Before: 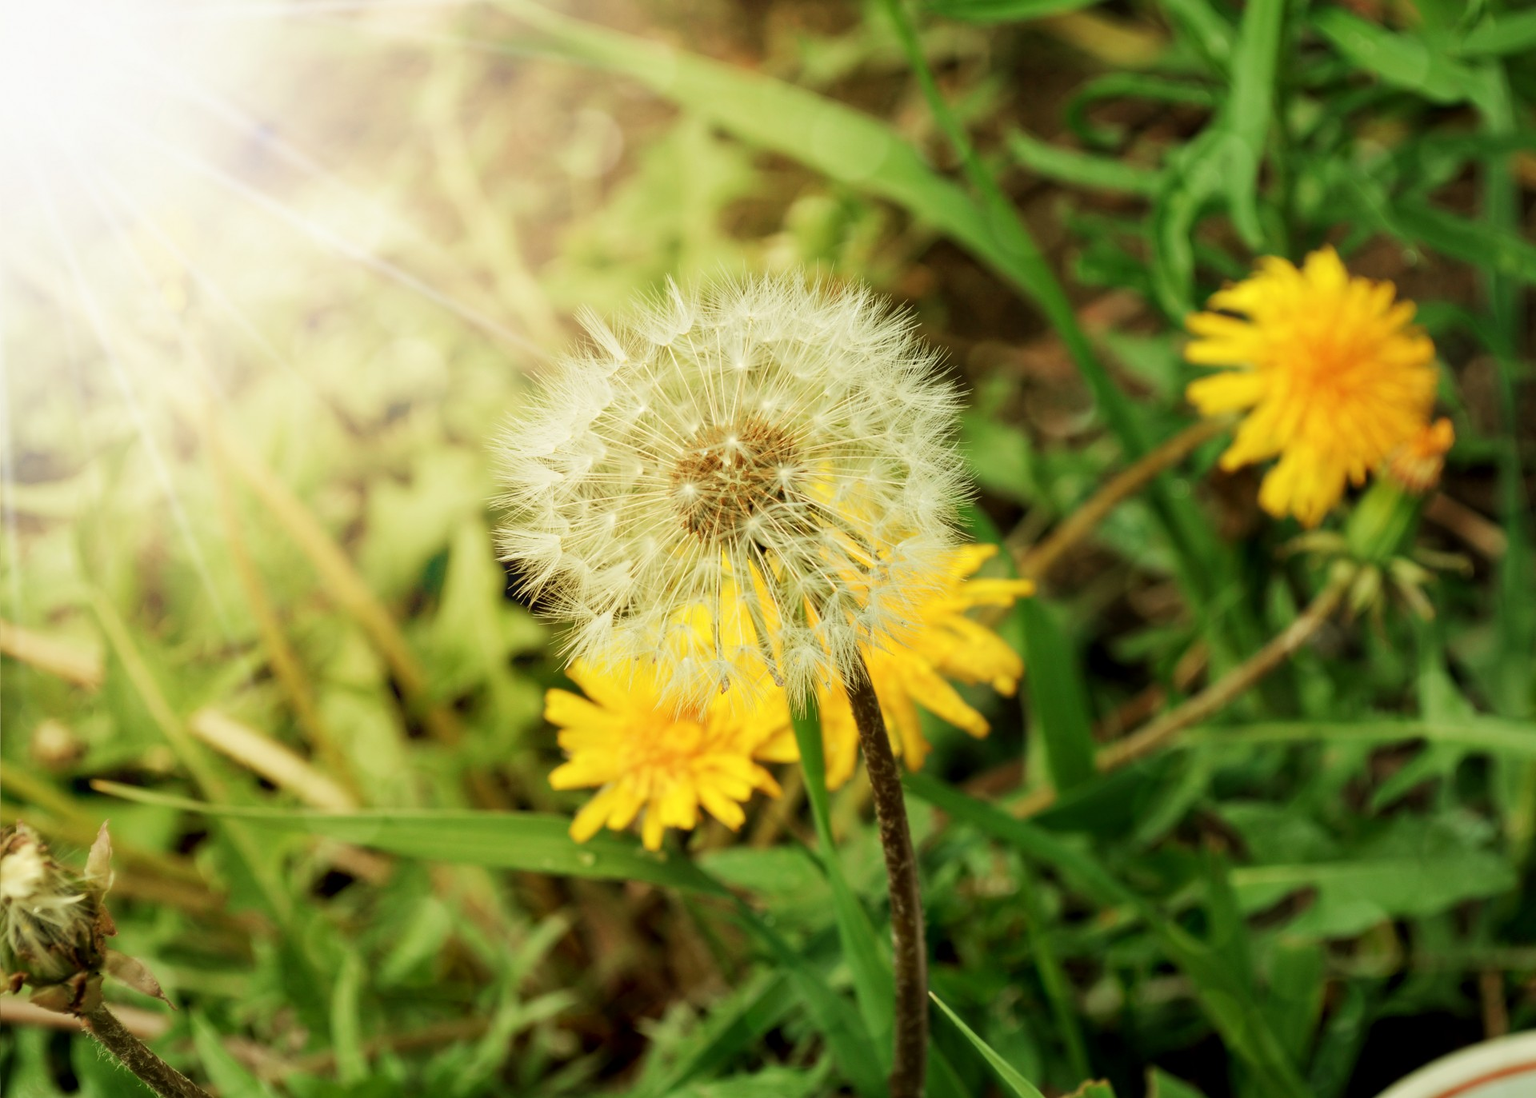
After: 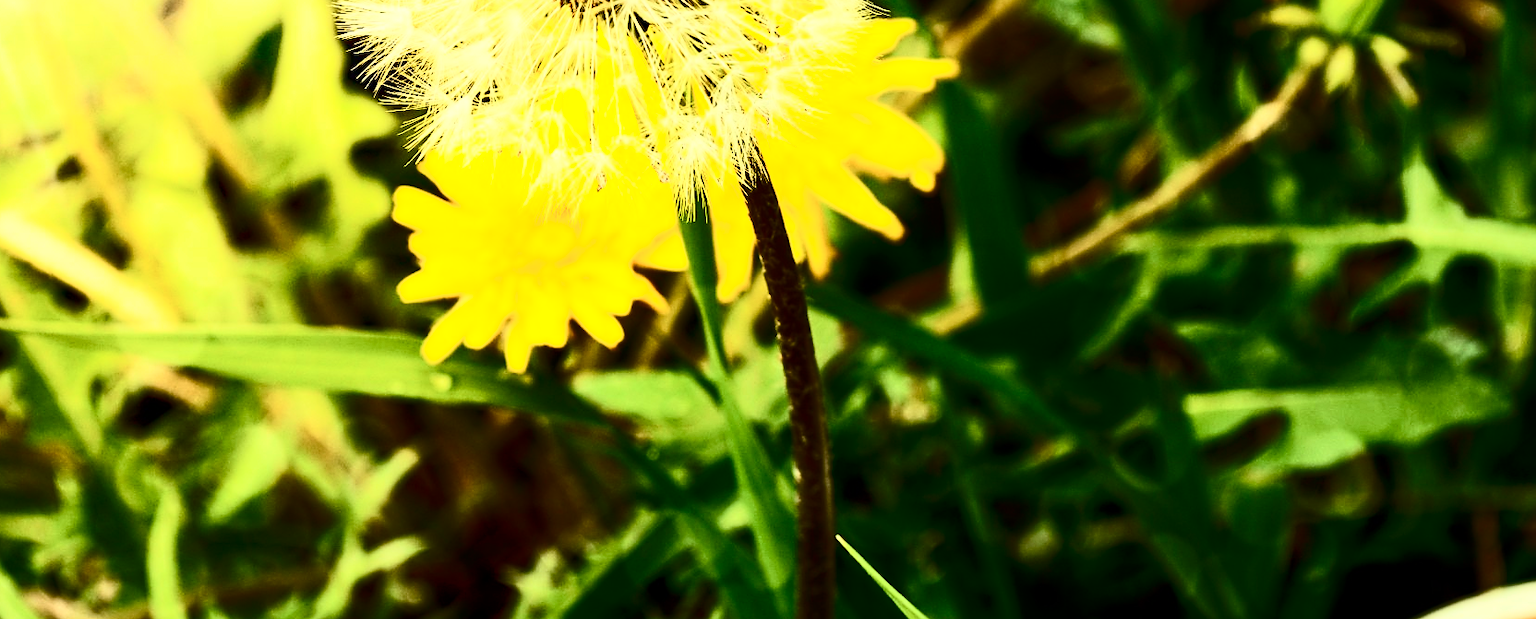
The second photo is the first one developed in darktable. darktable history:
crop and rotate: left 13.306%, top 48.129%, bottom 2.928%
sharpen: on, module defaults
contrast brightness saturation: contrast 0.93, brightness 0.2
color balance rgb: perceptual saturation grading › global saturation 34.05%, global vibrance 5.56%
white balance: emerald 1
